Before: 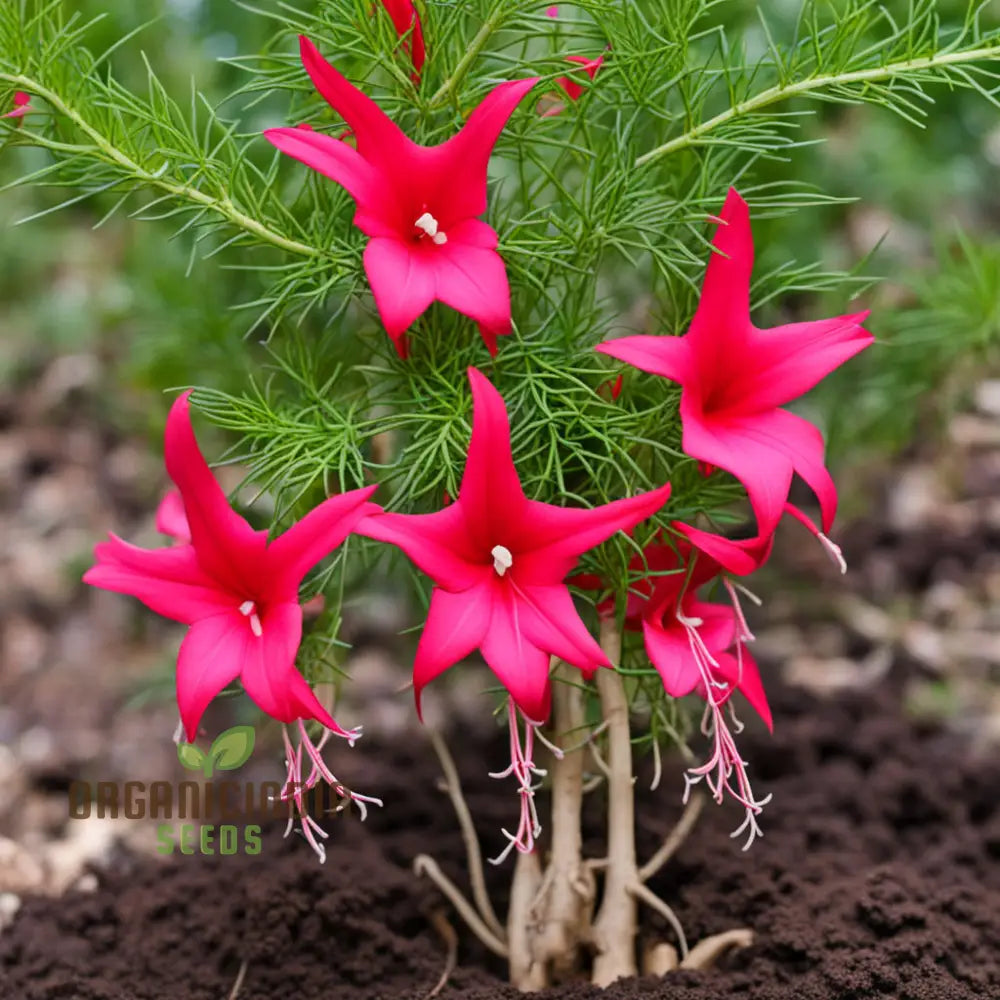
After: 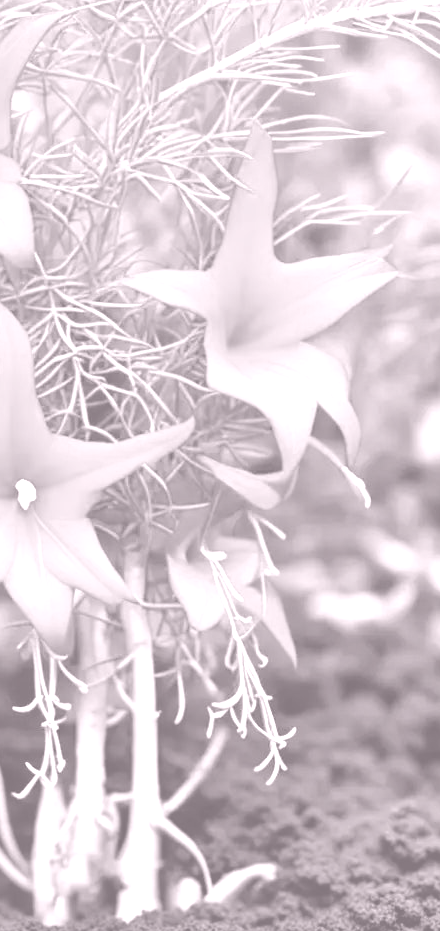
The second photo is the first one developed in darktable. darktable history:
crop: left 47.628%, top 6.643%, right 7.874%
colorize: hue 25.2°, saturation 83%, source mix 82%, lightness 79%, version 1
